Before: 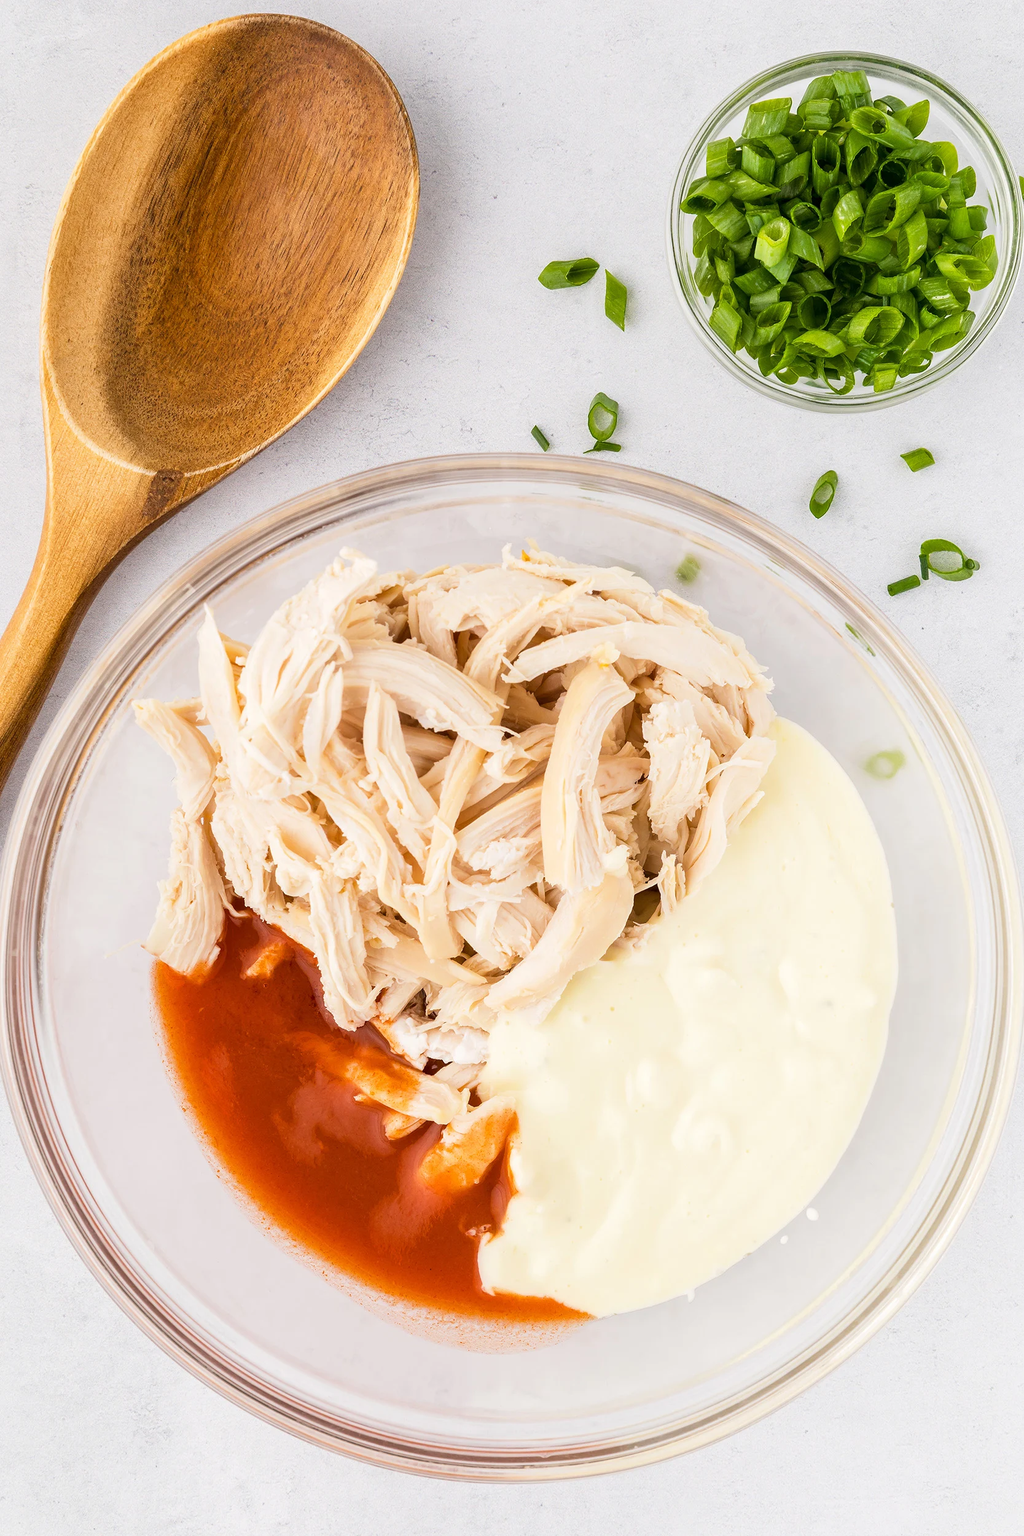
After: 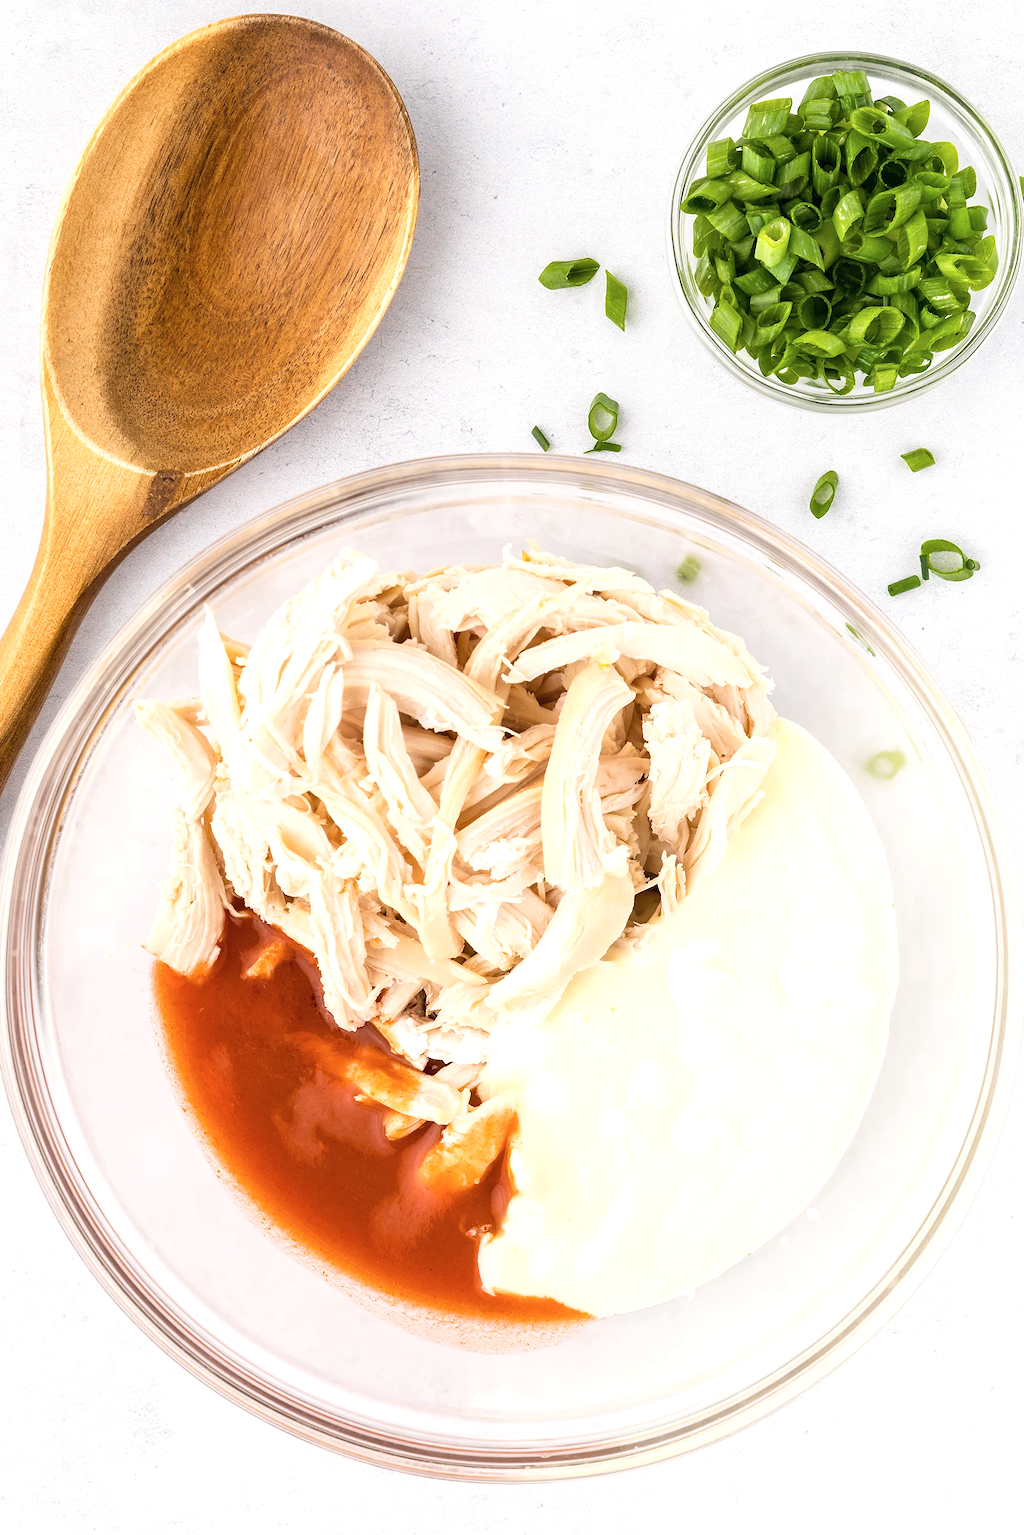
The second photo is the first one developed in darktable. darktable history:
shadows and highlights: radius 110.86, shadows 51.09, white point adjustment 9.16, highlights -4.17, highlights color adjustment 32.2%, soften with gaussian
white balance: emerald 1
